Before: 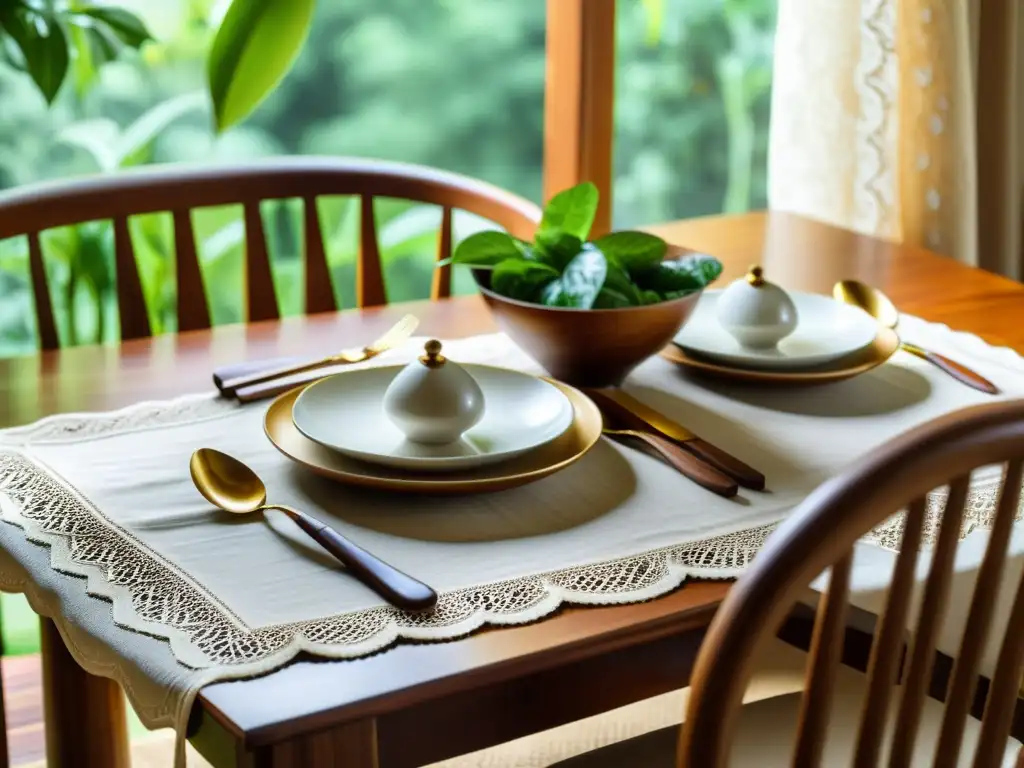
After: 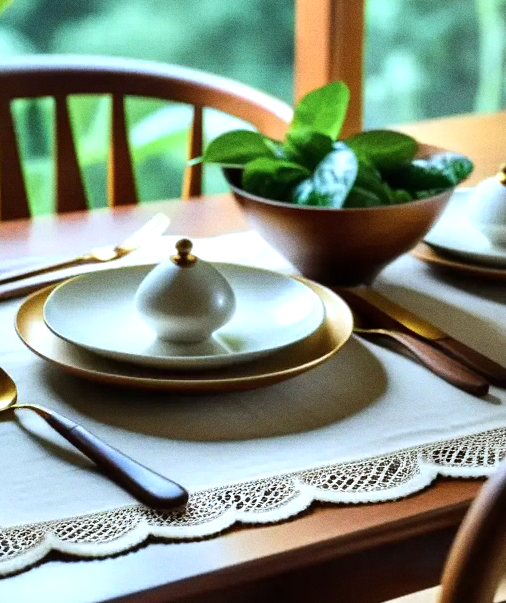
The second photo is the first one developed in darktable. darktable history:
color correction: highlights a* -4.18, highlights b* -10.81
grain: on, module defaults
crop and rotate: angle 0.02°, left 24.353%, top 13.219%, right 26.156%, bottom 8.224%
shadows and highlights: shadows 30.86, highlights 0, soften with gaussian
tone equalizer: -8 EV -0.417 EV, -7 EV -0.389 EV, -6 EV -0.333 EV, -5 EV -0.222 EV, -3 EV 0.222 EV, -2 EV 0.333 EV, -1 EV 0.389 EV, +0 EV 0.417 EV, edges refinement/feathering 500, mask exposure compensation -1.57 EV, preserve details no
